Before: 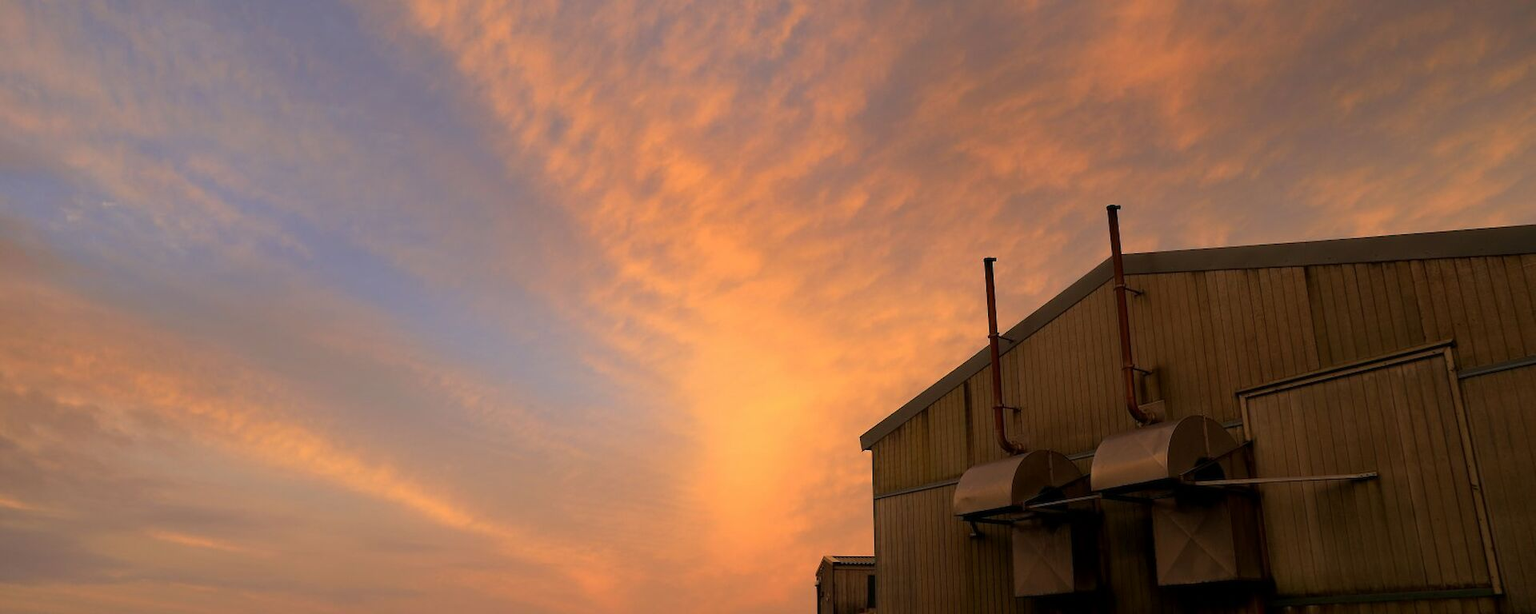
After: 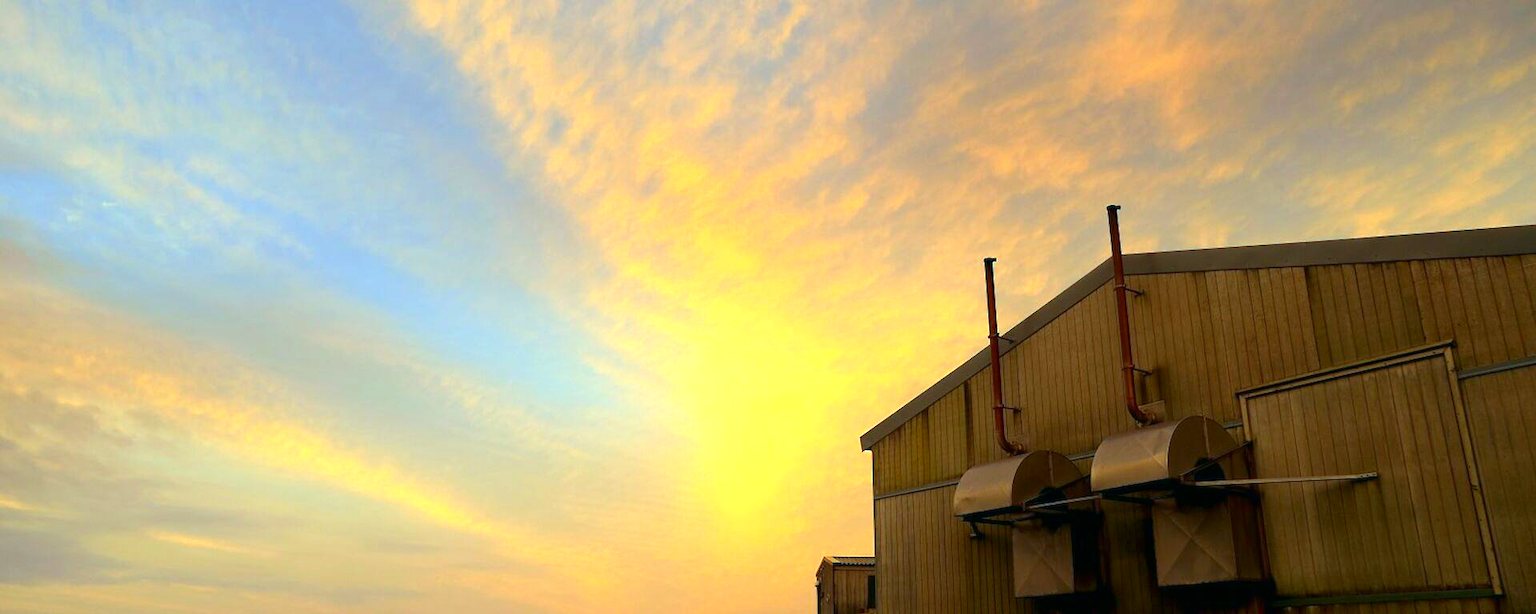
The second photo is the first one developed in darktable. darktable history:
contrast brightness saturation: contrast 0.09, saturation 0.28
exposure: exposure 1.061 EV, compensate highlight preservation false
color balance: mode lift, gamma, gain (sRGB), lift [0.997, 0.979, 1.021, 1.011], gamma [1, 1.084, 0.916, 0.998], gain [1, 0.87, 1.13, 1.101], contrast 4.55%, contrast fulcrum 38.24%, output saturation 104.09%
